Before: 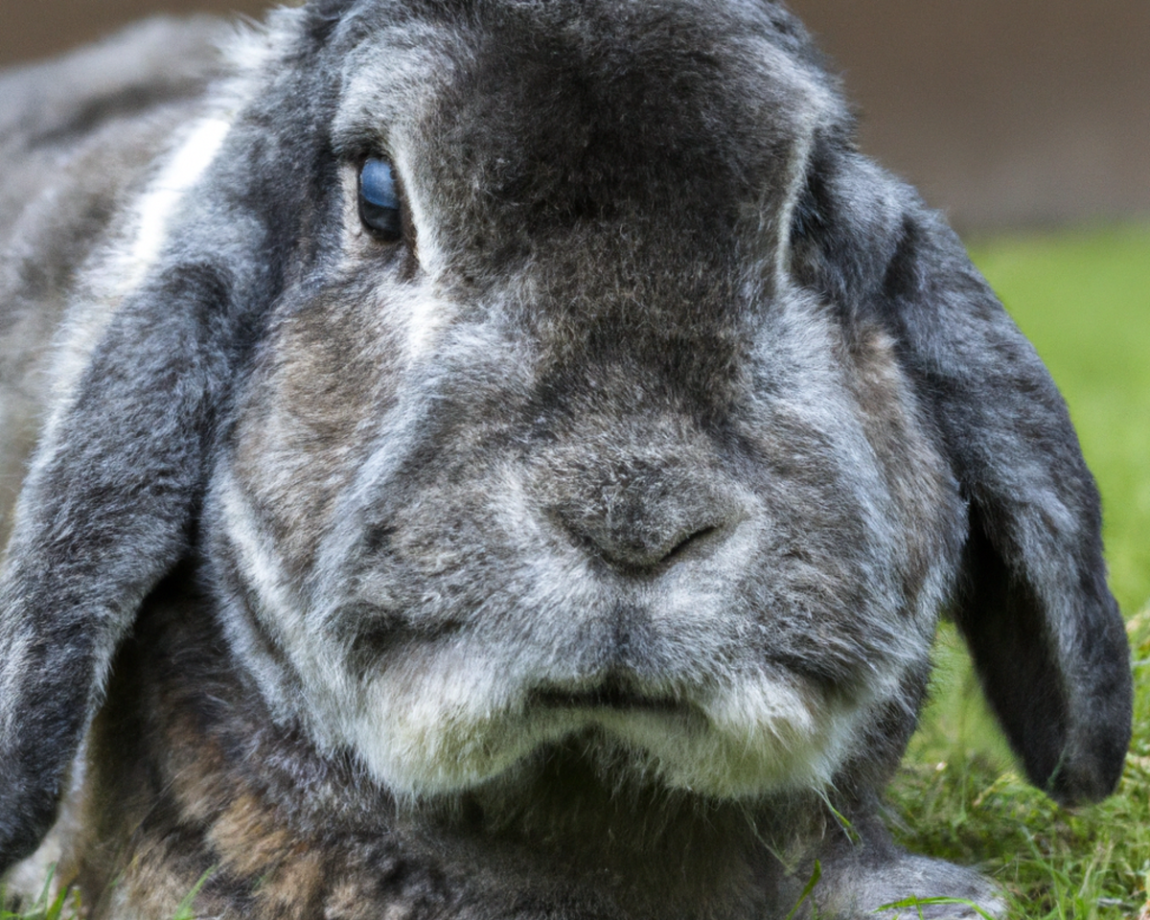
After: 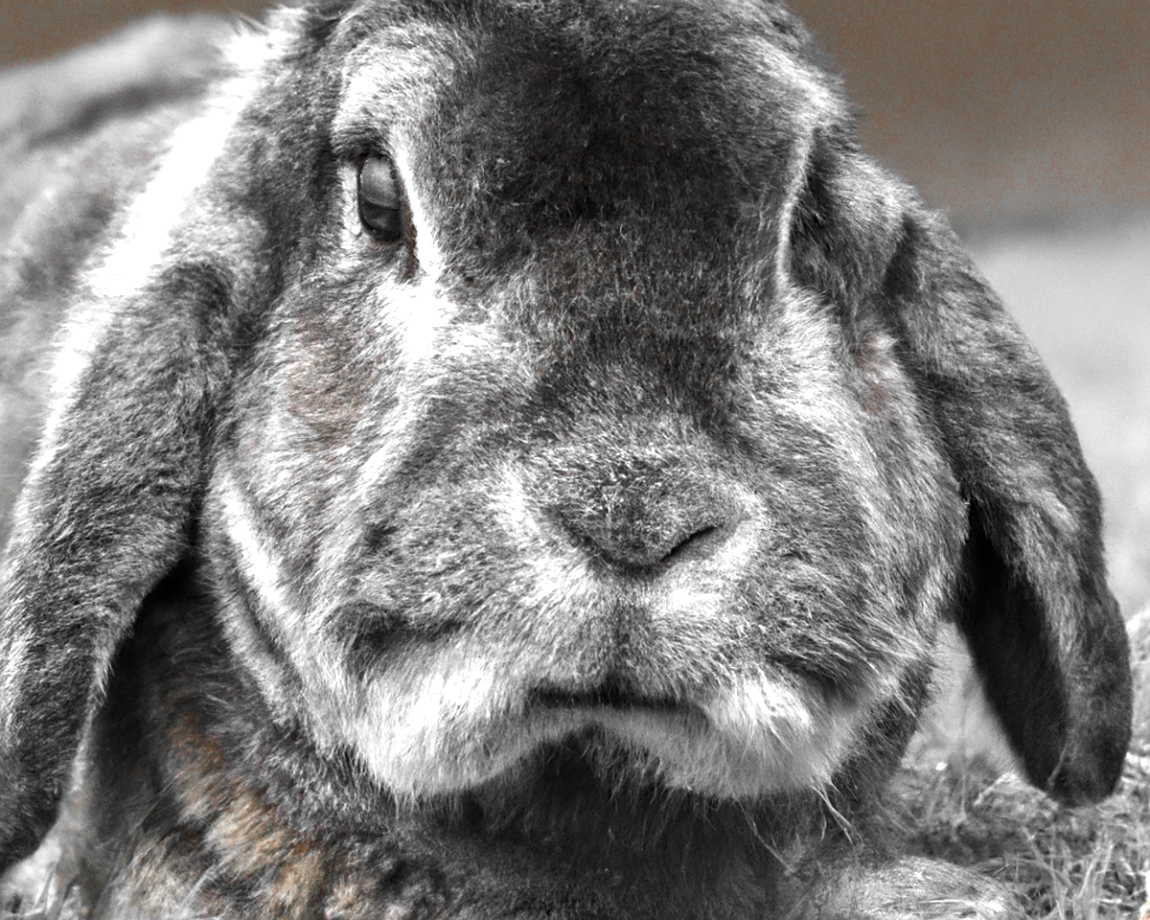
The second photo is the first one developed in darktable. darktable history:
sharpen: on, module defaults
color balance rgb: highlights gain › chroma 0.194%, highlights gain › hue 331.49°, perceptual saturation grading › global saturation 34.921%, perceptual saturation grading › highlights -25.699%, perceptual saturation grading › shadows 49.776%, perceptual brilliance grading › global brilliance 17.957%, global vibrance 9.786%
color zones: curves: ch0 [(0, 0.497) (0.096, 0.361) (0.221, 0.538) (0.429, 0.5) (0.571, 0.5) (0.714, 0.5) (0.857, 0.5) (1, 0.497)]; ch1 [(0, 0.5) (0.143, 0.5) (0.257, -0.002) (0.429, 0.04) (0.571, -0.001) (0.714, -0.015) (0.857, 0.024) (1, 0.5)]
